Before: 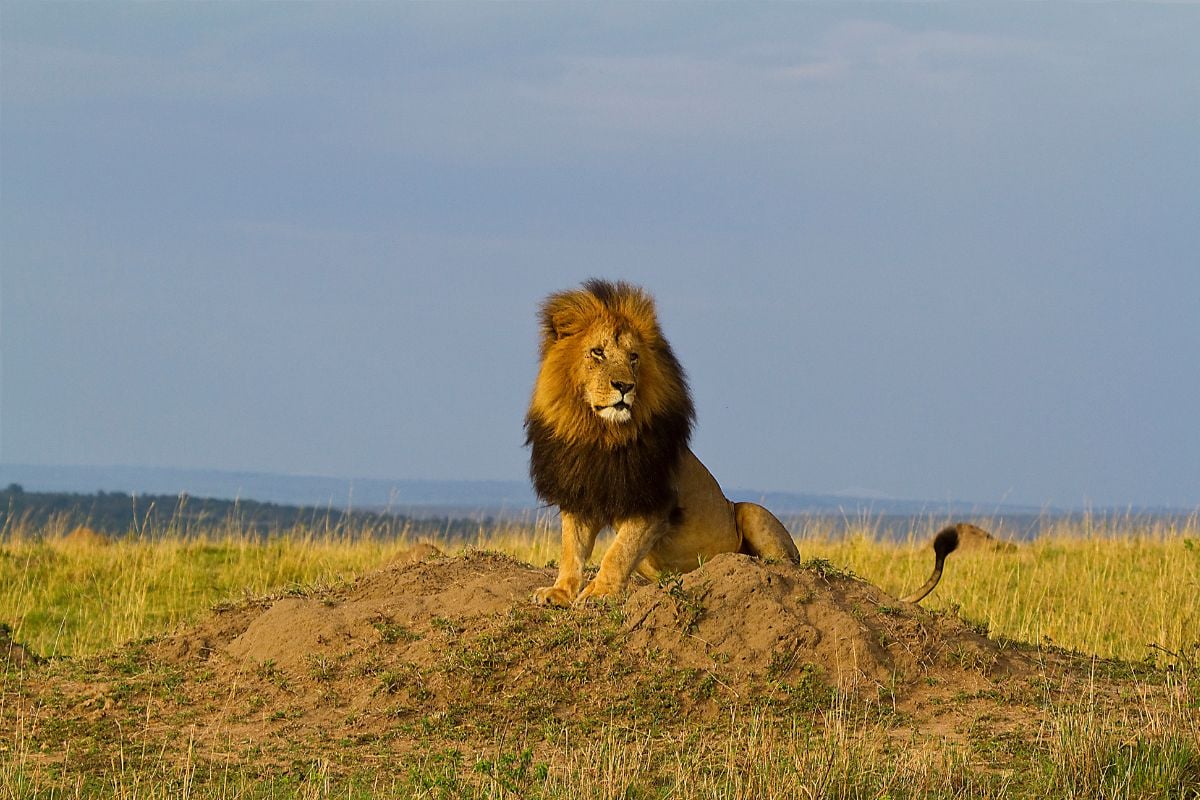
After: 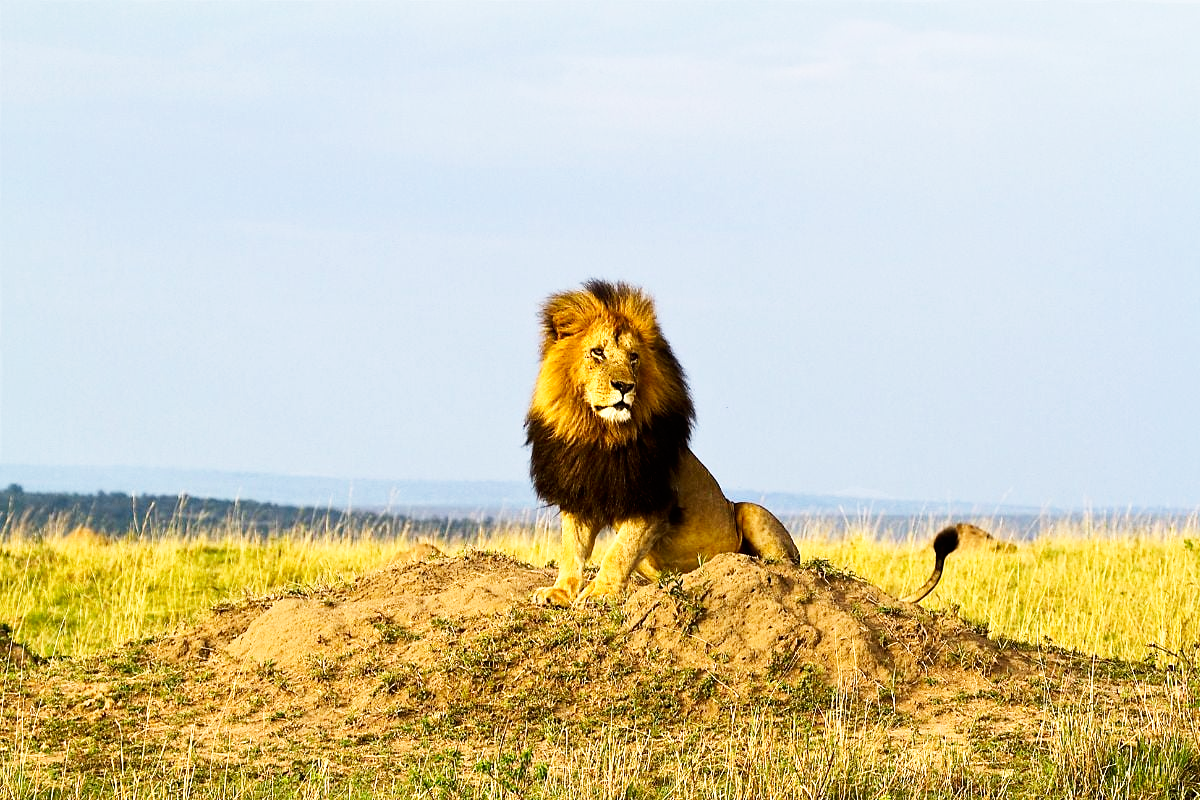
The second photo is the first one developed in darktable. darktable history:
tone equalizer: -8 EV -0.75 EV, -7 EV -0.7 EV, -6 EV -0.6 EV, -5 EV -0.4 EV, -3 EV 0.4 EV, -2 EV 0.6 EV, -1 EV 0.7 EV, +0 EV 0.75 EV, edges refinement/feathering 500, mask exposure compensation -1.57 EV, preserve details no
base curve: curves: ch0 [(0, 0) (0.005, 0.002) (0.15, 0.3) (0.4, 0.7) (0.75, 0.95) (1, 1)], preserve colors none
